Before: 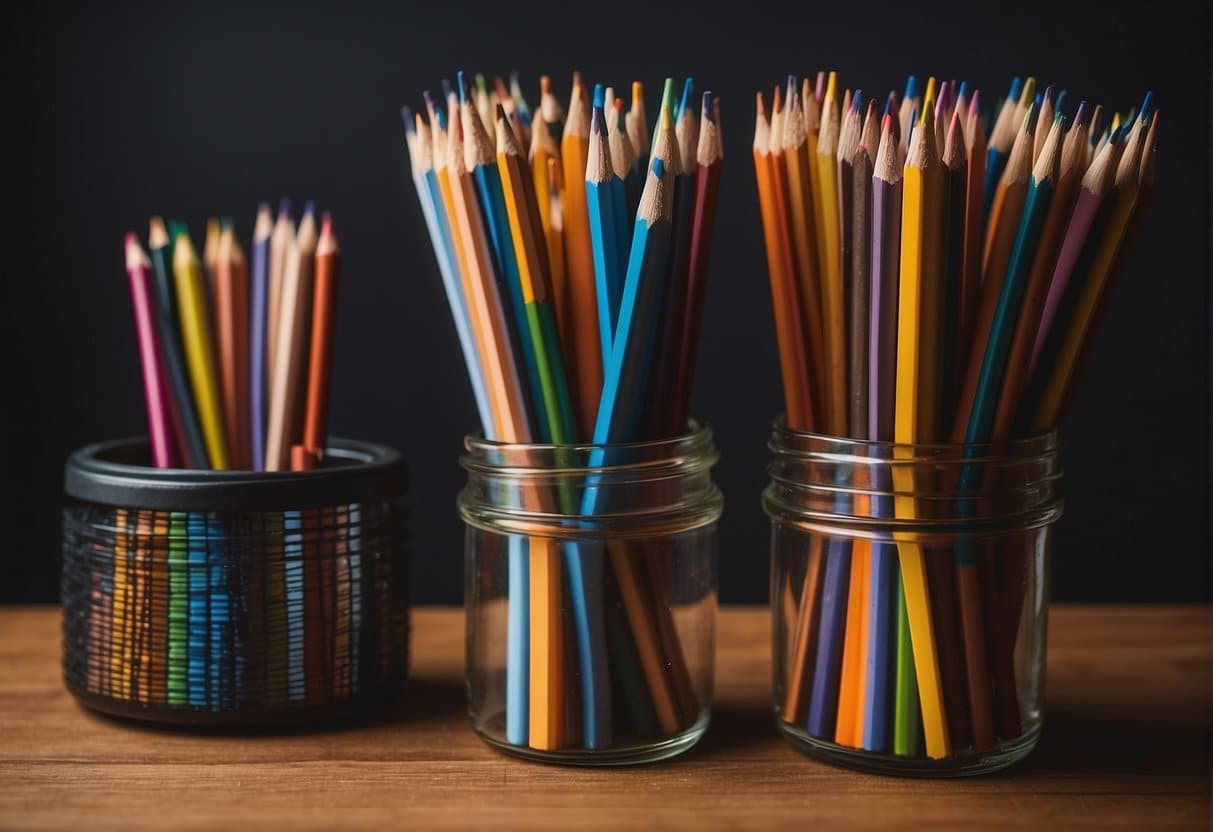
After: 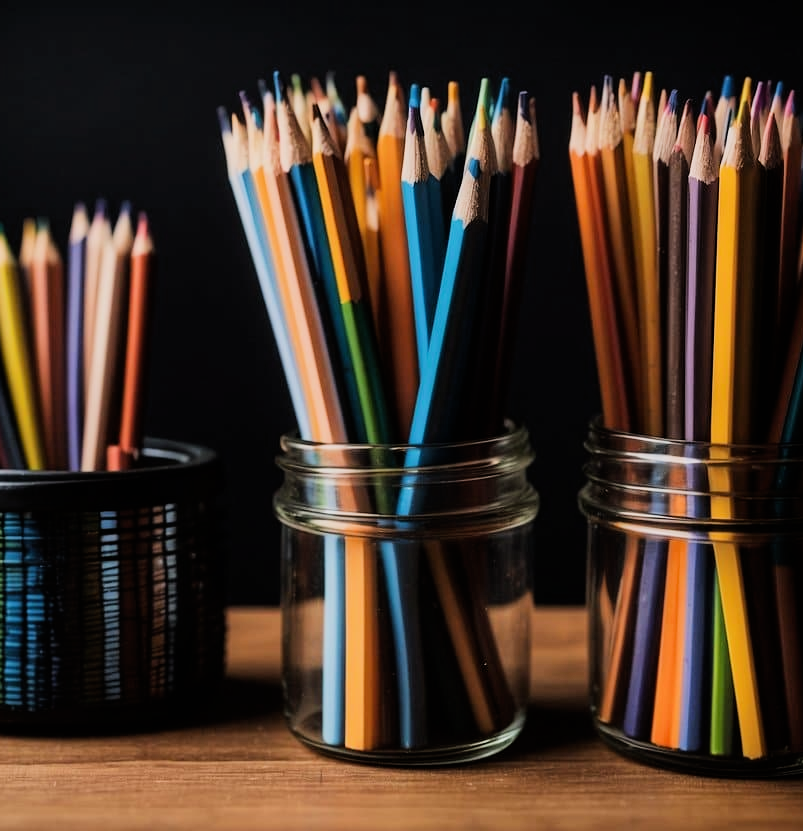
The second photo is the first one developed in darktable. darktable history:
crop and rotate: left 15.194%, right 18.578%
exposure: exposure 0.297 EV, compensate exposure bias true, compensate highlight preservation false
filmic rgb: black relative exposure -7.5 EV, white relative exposure 5 EV, hardness 3.31, contrast 1.297
